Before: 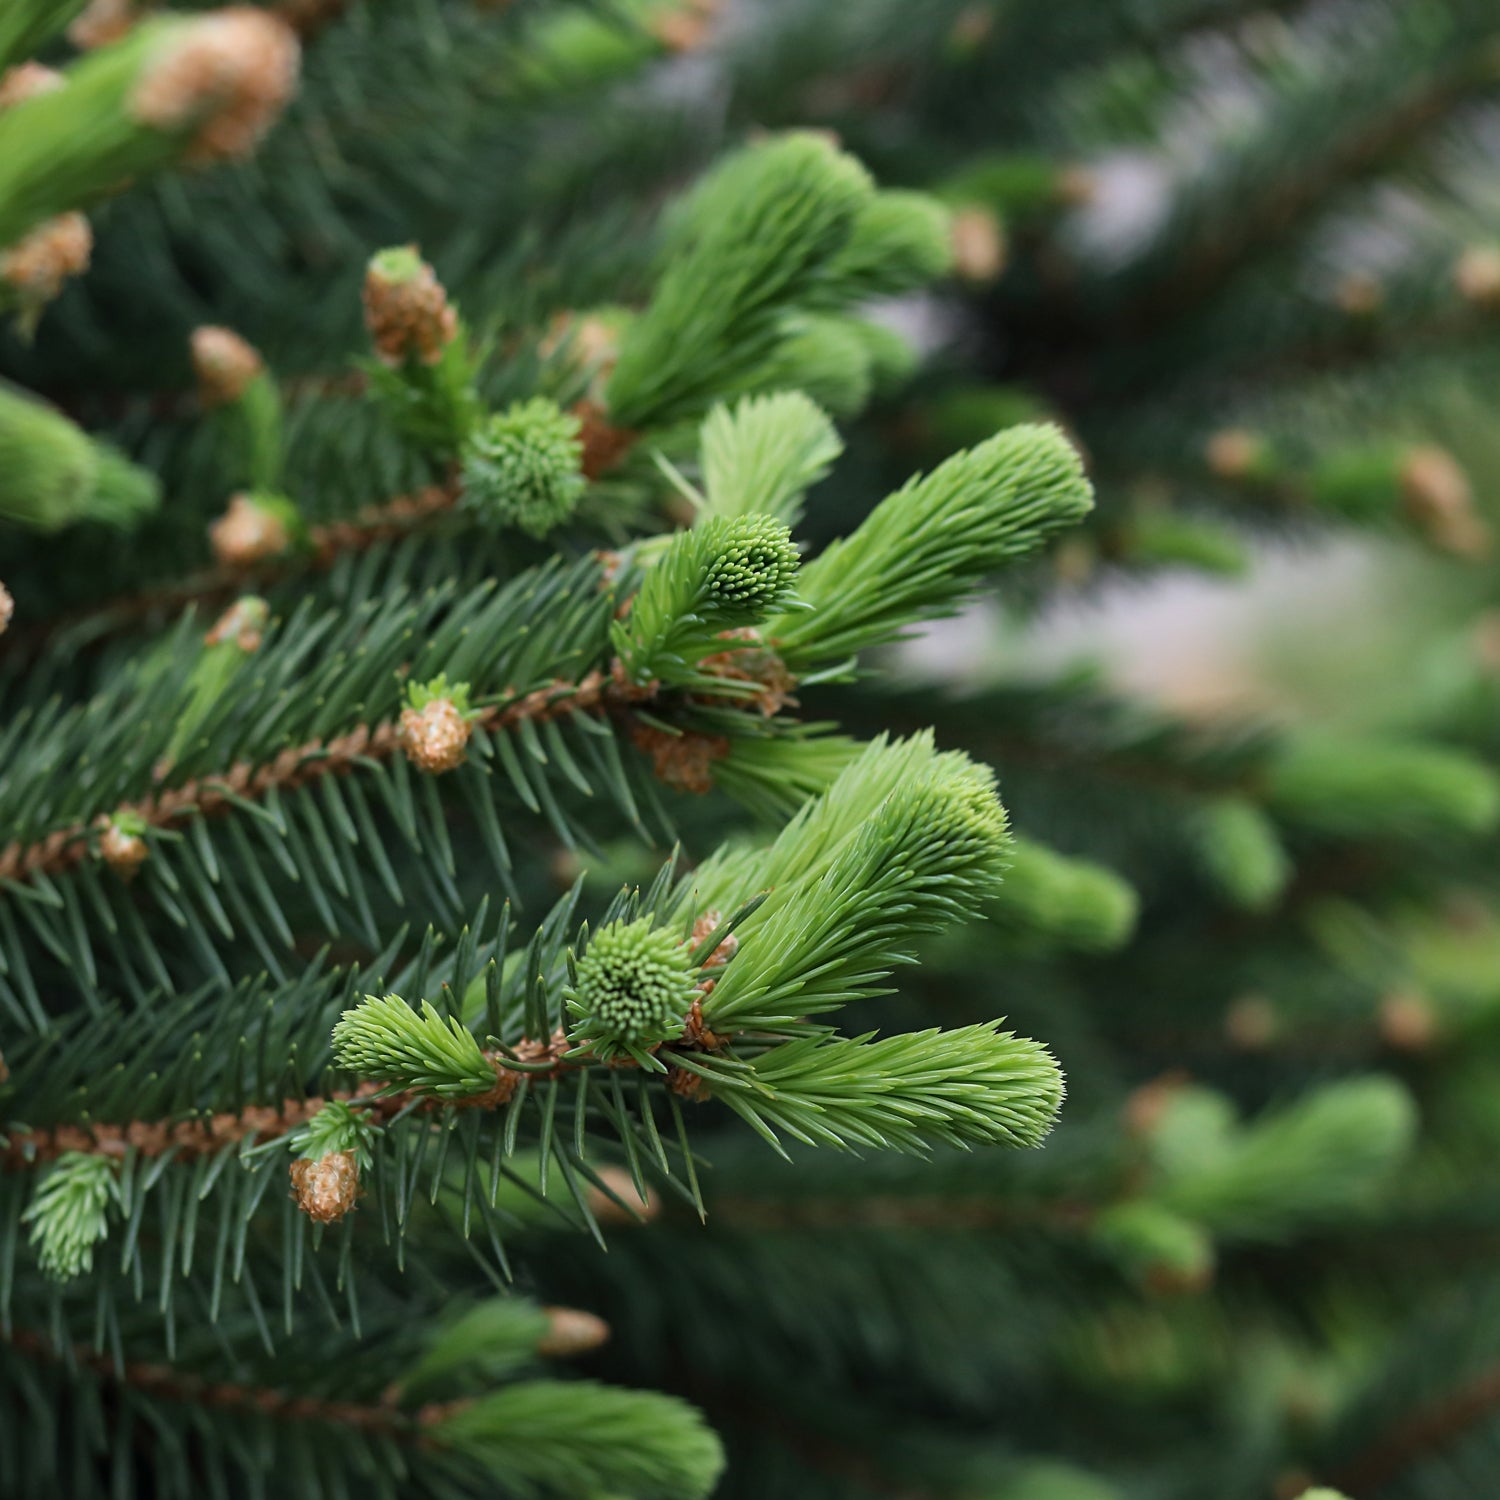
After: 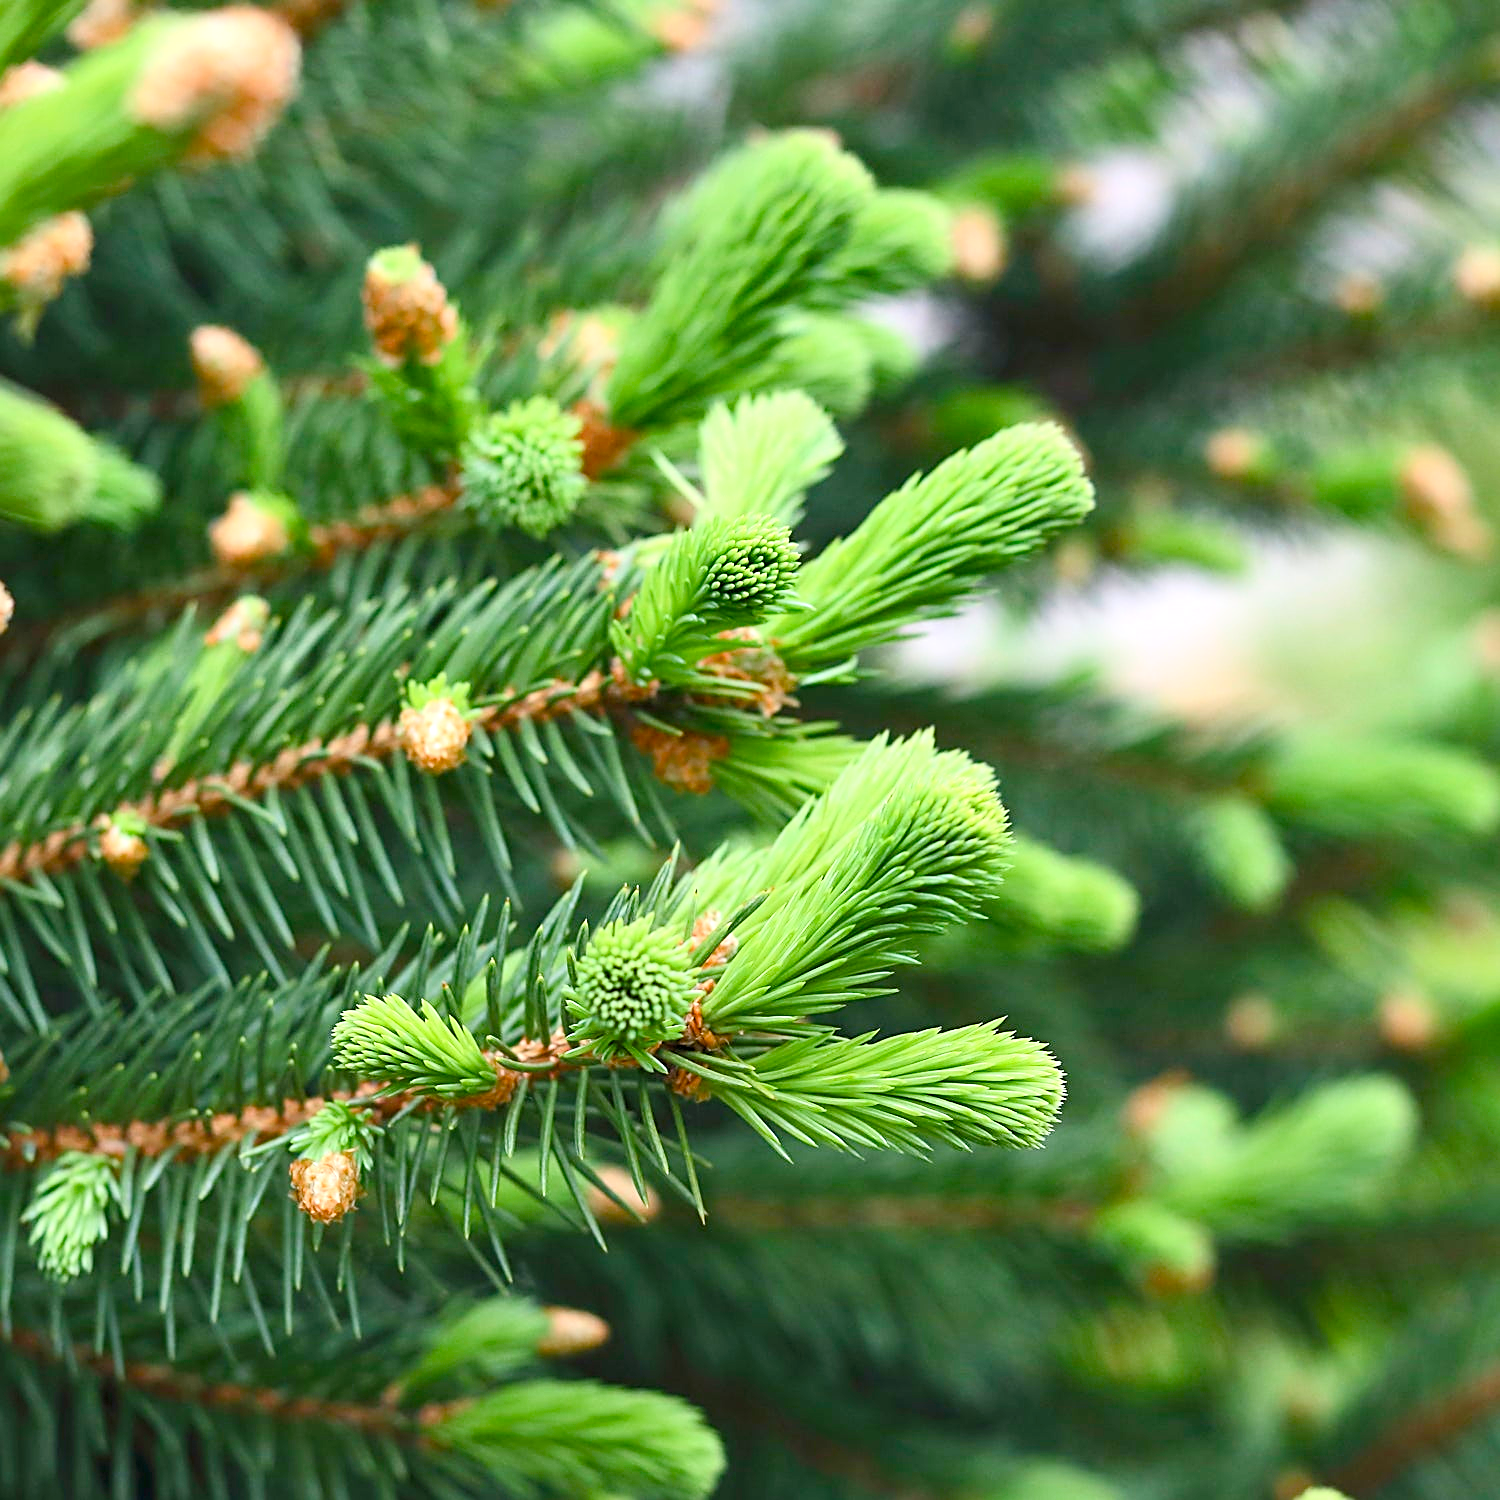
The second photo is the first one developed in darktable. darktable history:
color balance rgb: power › hue 205.98°, perceptual saturation grading › global saturation 20%, perceptual saturation grading › highlights -25.222%, perceptual saturation grading › shadows 49.82%, global vibrance -17.592%, contrast -6.456%
exposure: black level correction 0, exposure 1 EV, compensate highlight preservation false
sharpen: on, module defaults
contrast brightness saturation: contrast 0.2, brightness 0.166, saturation 0.218
